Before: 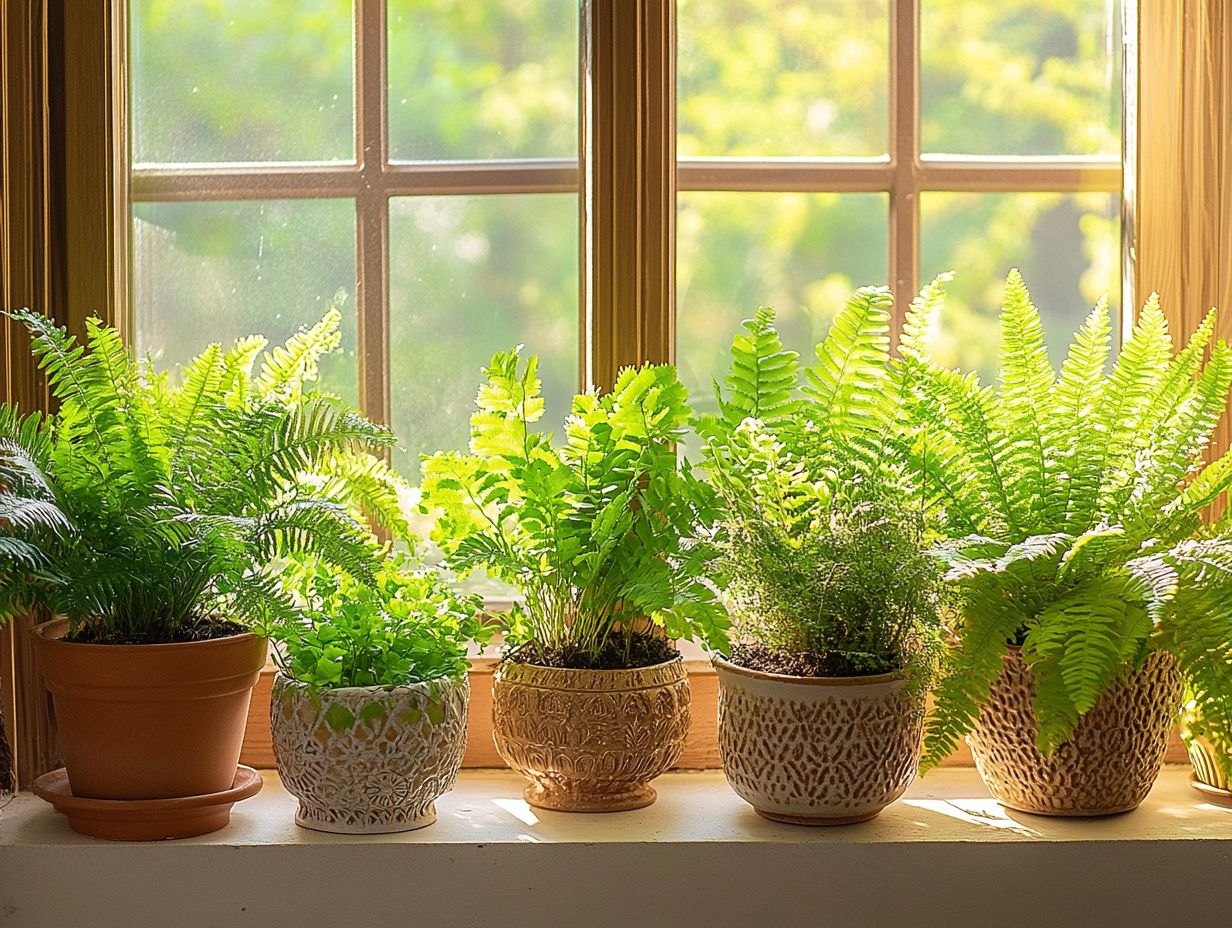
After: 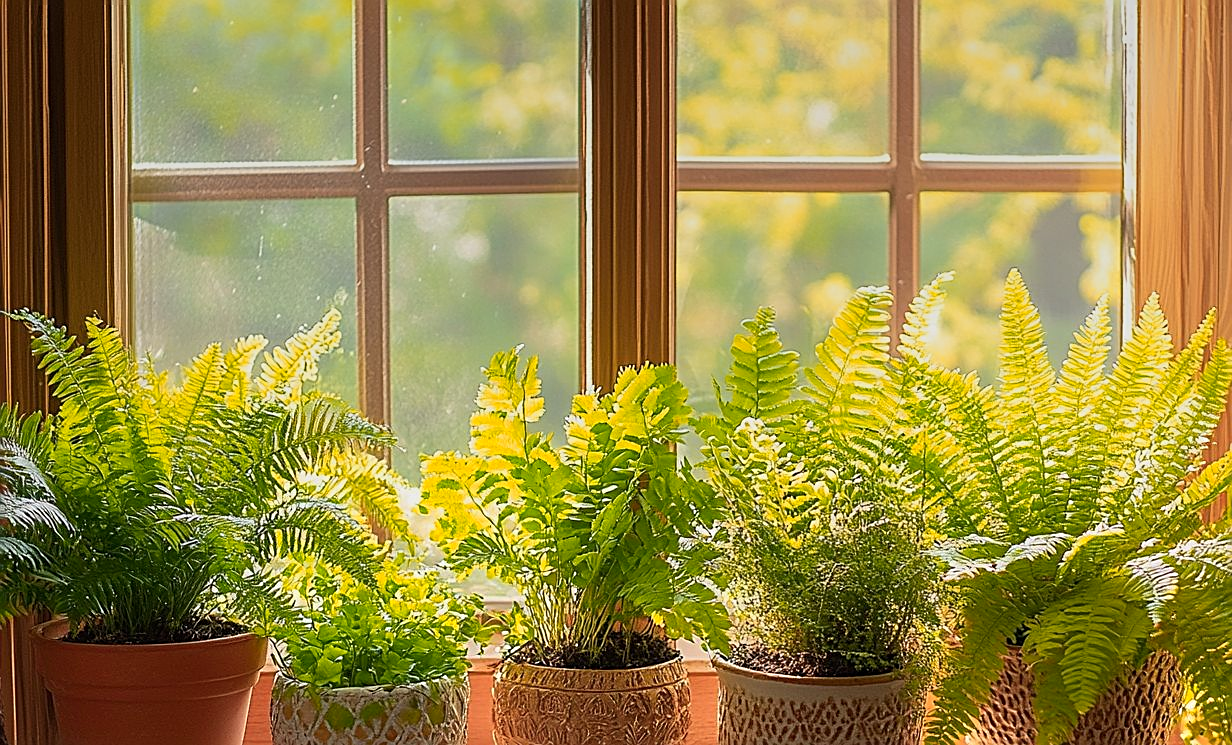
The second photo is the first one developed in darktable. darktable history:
graduated density: rotation -0.352°, offset 57.64
color zones: curves: ch1 [(0.239, 0.552) (0.75, 0.5)]; ch2 [(0.25, 0.462) (0.749, 0.457)], mix 25.94%
crop: bottom 19.644%
sharpen: on, module defaults
